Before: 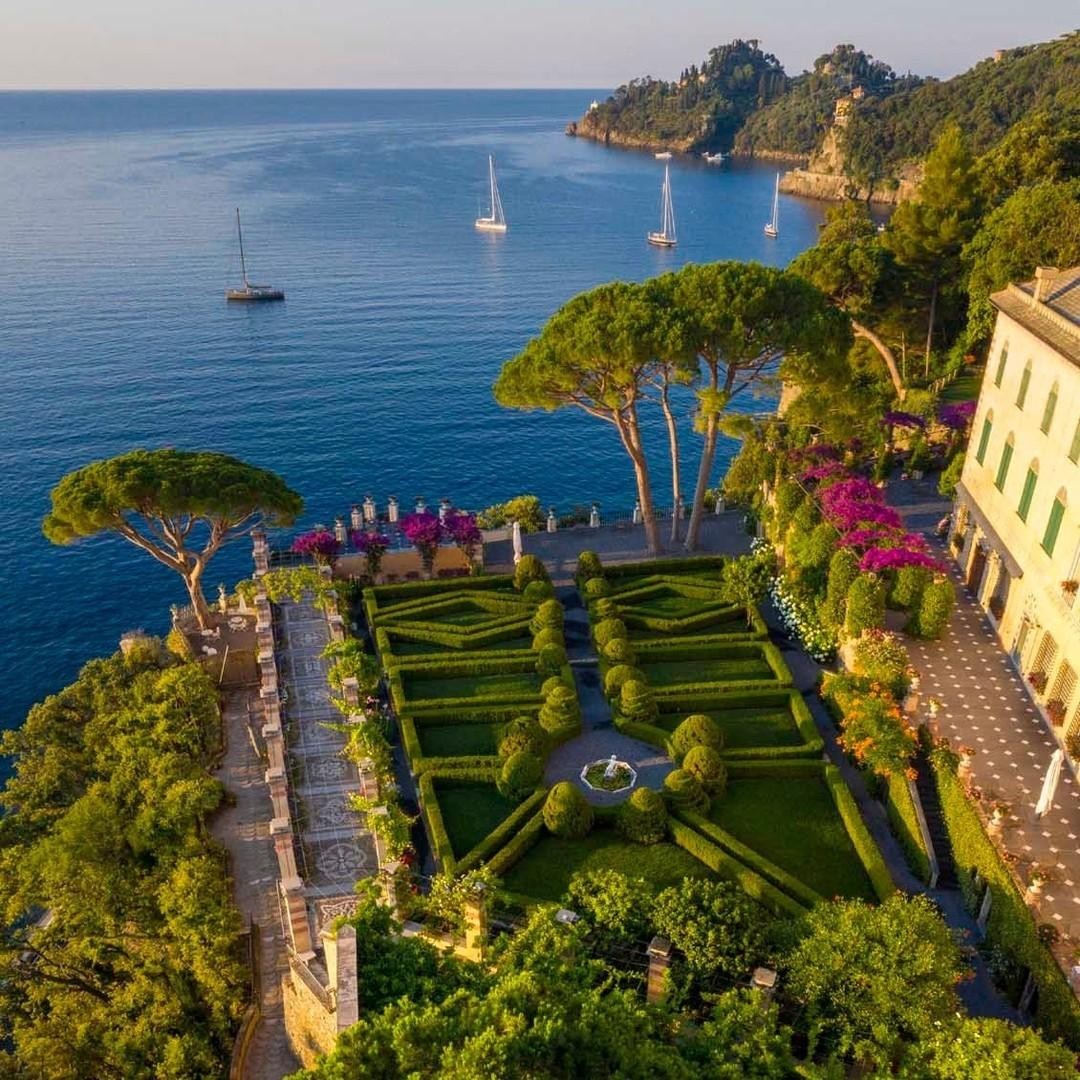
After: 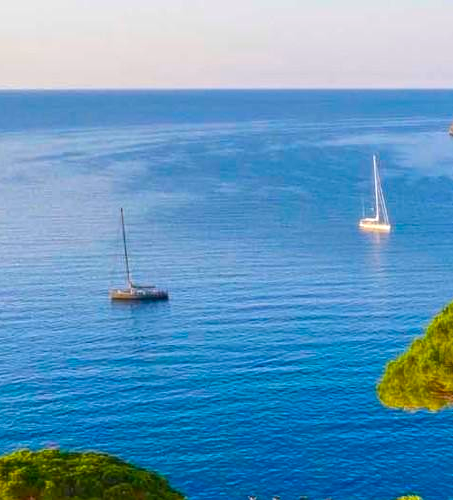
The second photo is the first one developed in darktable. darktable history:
exposure: exposure 1 EV, compensate highlight preservation false
color balance rgb: perceptual saturation grading › global saturation 40%, global vibrance 15%
tone equalizer: on, module defaults
graduated density: rotation 5.63°, offset 76.9
crop and rotate: left 10.817%, top 0.062%, right 47.194%, bottom 53.626%
